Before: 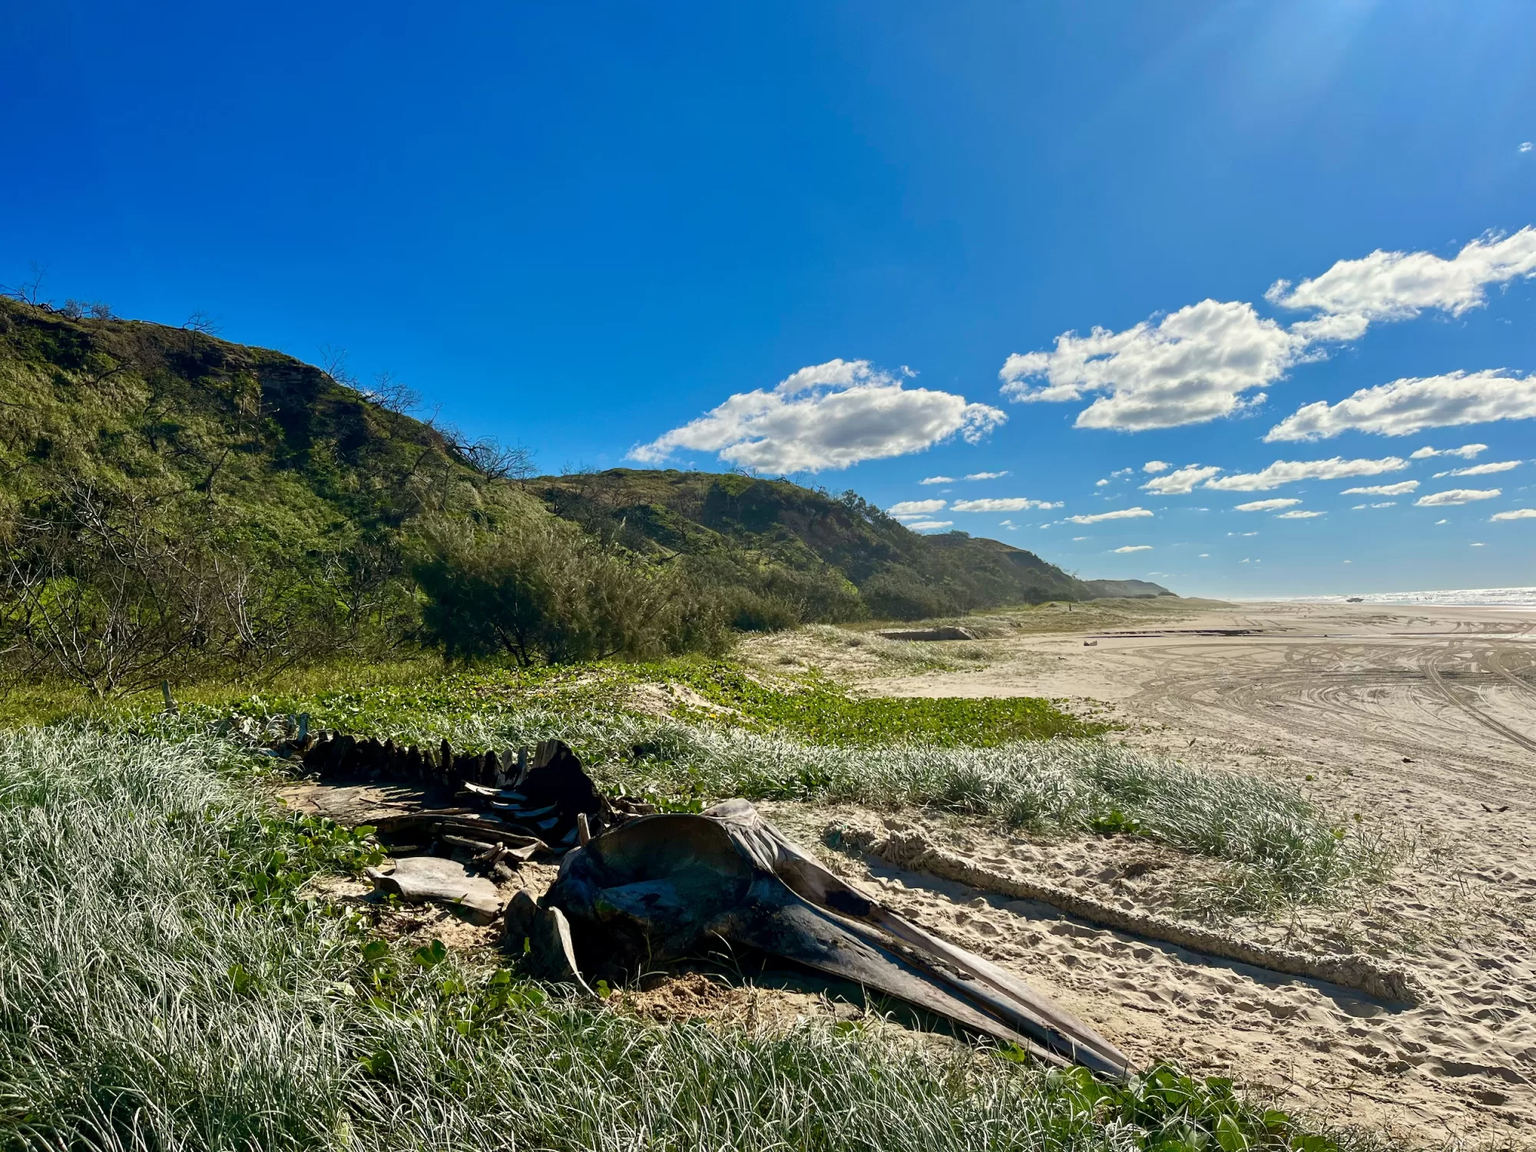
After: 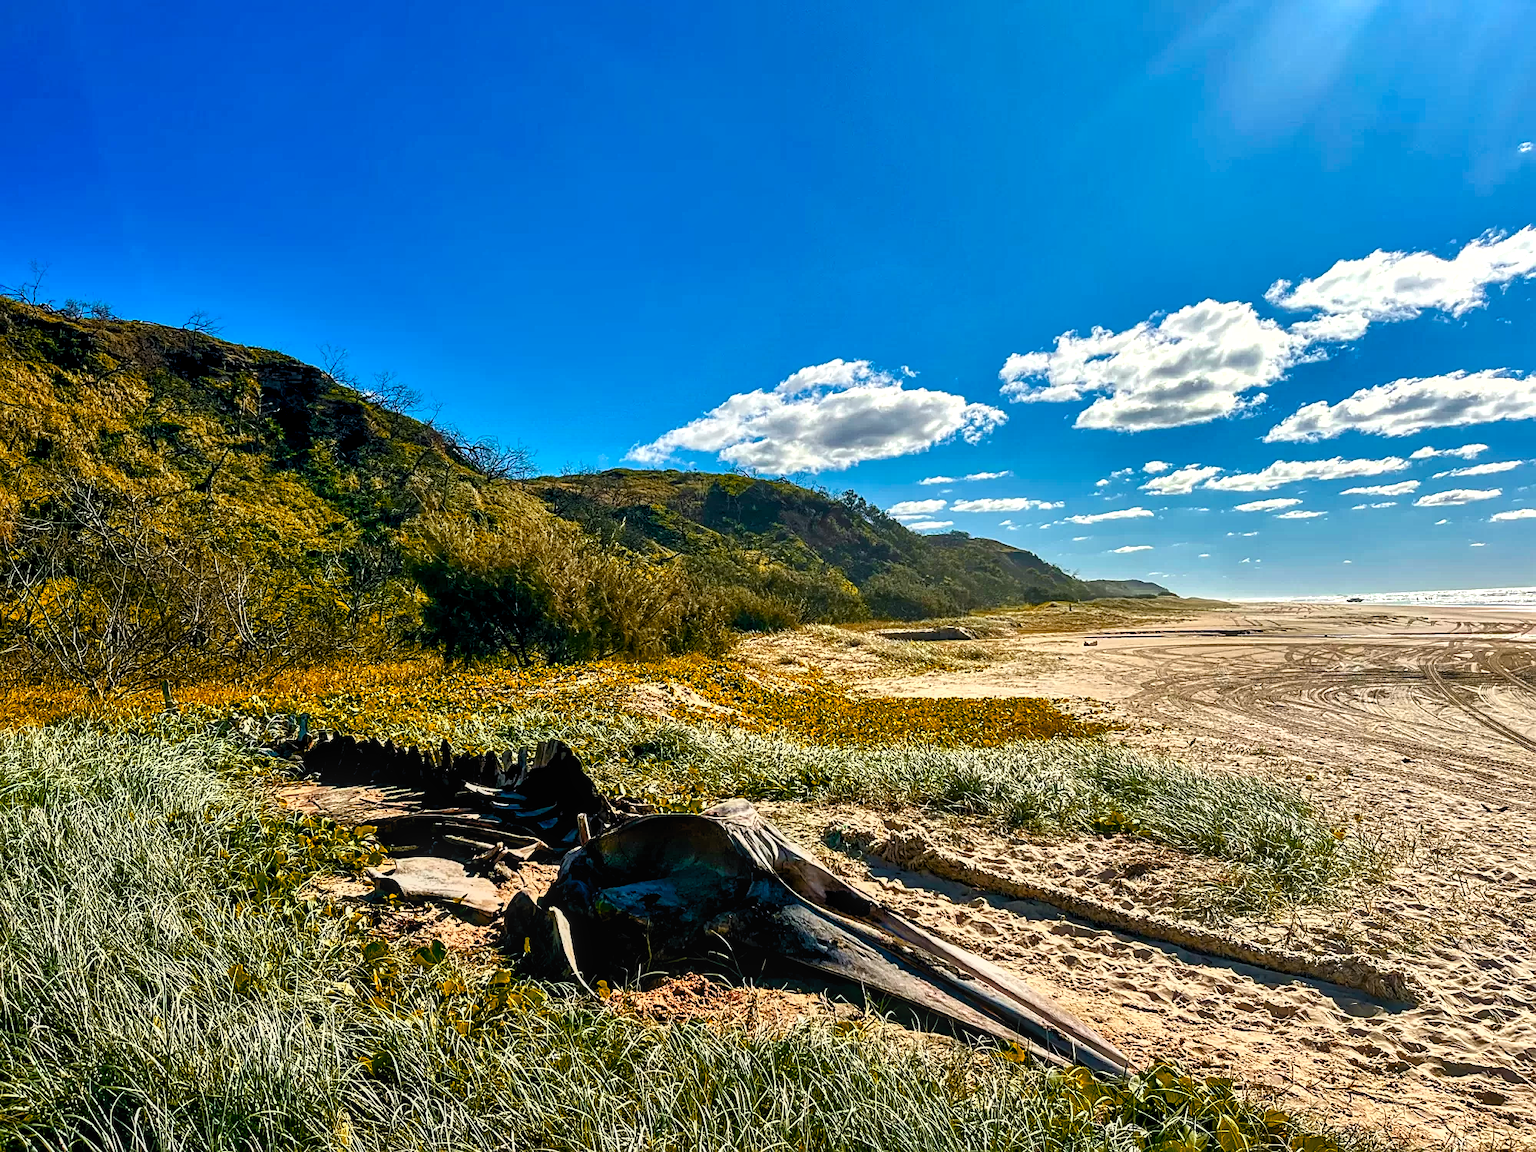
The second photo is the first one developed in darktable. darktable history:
sharpen: on, module defaults
local contrast: on, module defaults
color balance rgb: shadows lift › luminance -20%, power › hue 72.24°, highlights gain › luminance 15%, global offset › hue 171.6°, perceptual saturation grading › global saturation 14.09%, perceptual saturation grading › highlights -25%, perceptual saturation grading › shadows 25%, global vibrance 25%, contrast 10%
shadows and highlights: low approximation 0.01, soften with gaussian
levels: levels [0.016, 0.5, 0.996]
color zones: curves: ch1 [(0.24, 0.629) (0.75, 0.5)]; ch2 [(0.255, 0.454) (0.745, 0.491)], mix 102.12%
